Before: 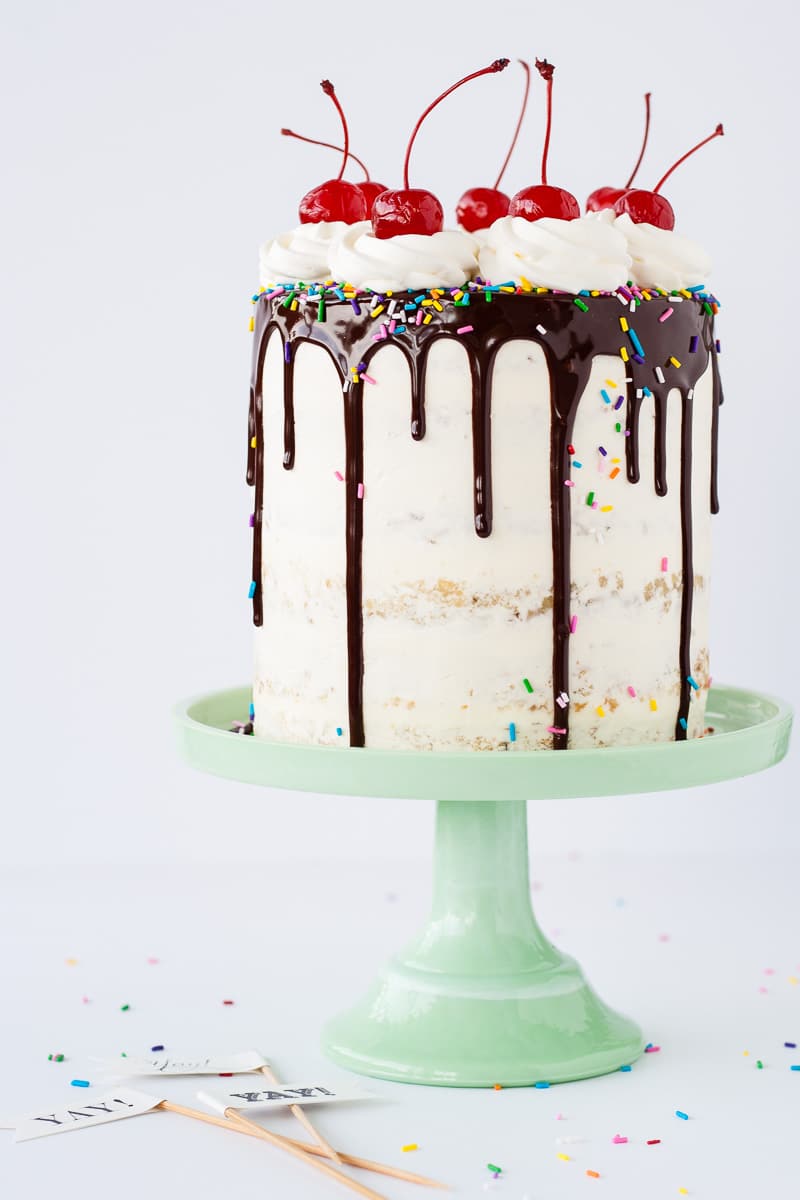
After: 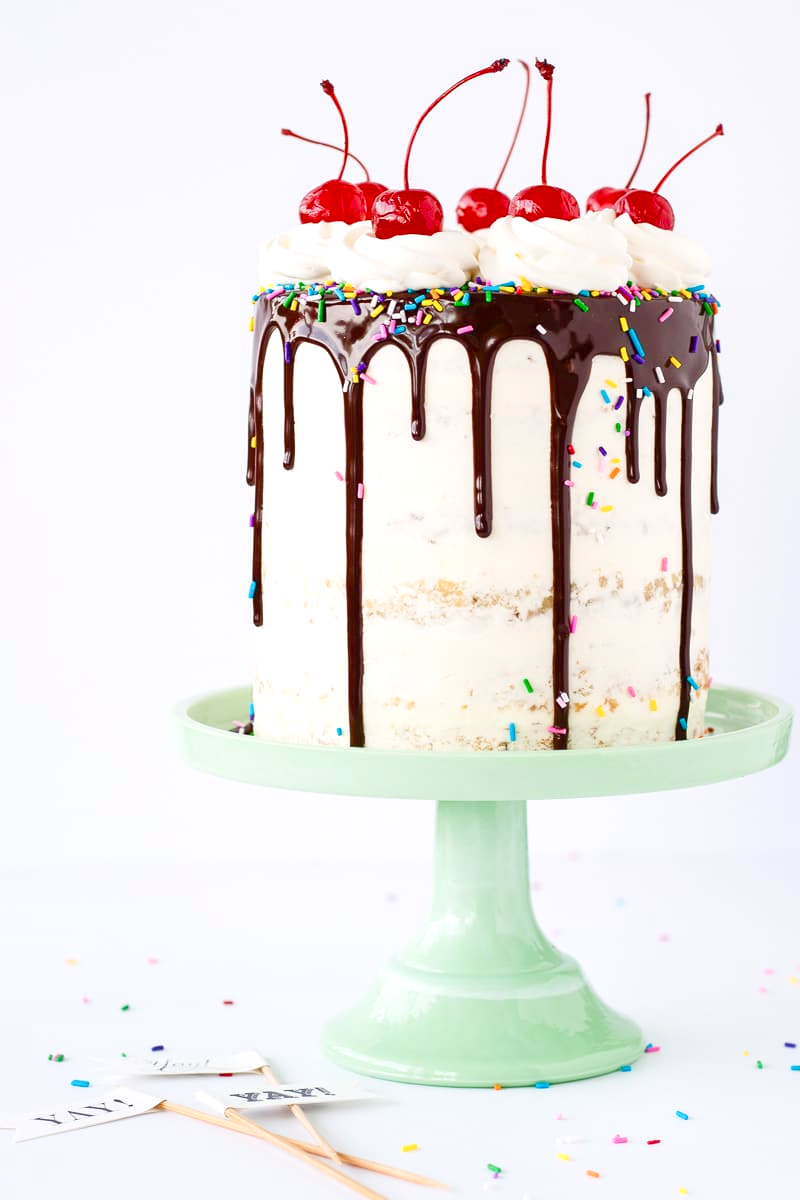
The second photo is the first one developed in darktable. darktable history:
color balance rgb: shadows lift › chroma 1%, shadows lift › hue 113°, highlights gain › chroma 0.2%, highlights gain › hue 333°, perceptual saturation grading › global saturation 20%, perceptual saturation grading › highlights -25%, perceptual saturation grading › shadows 25%, contrast -10%
exposure: black level correction 0, exposure 0.5 EV, compensate exposure bias true, compensate highlight preservation false
